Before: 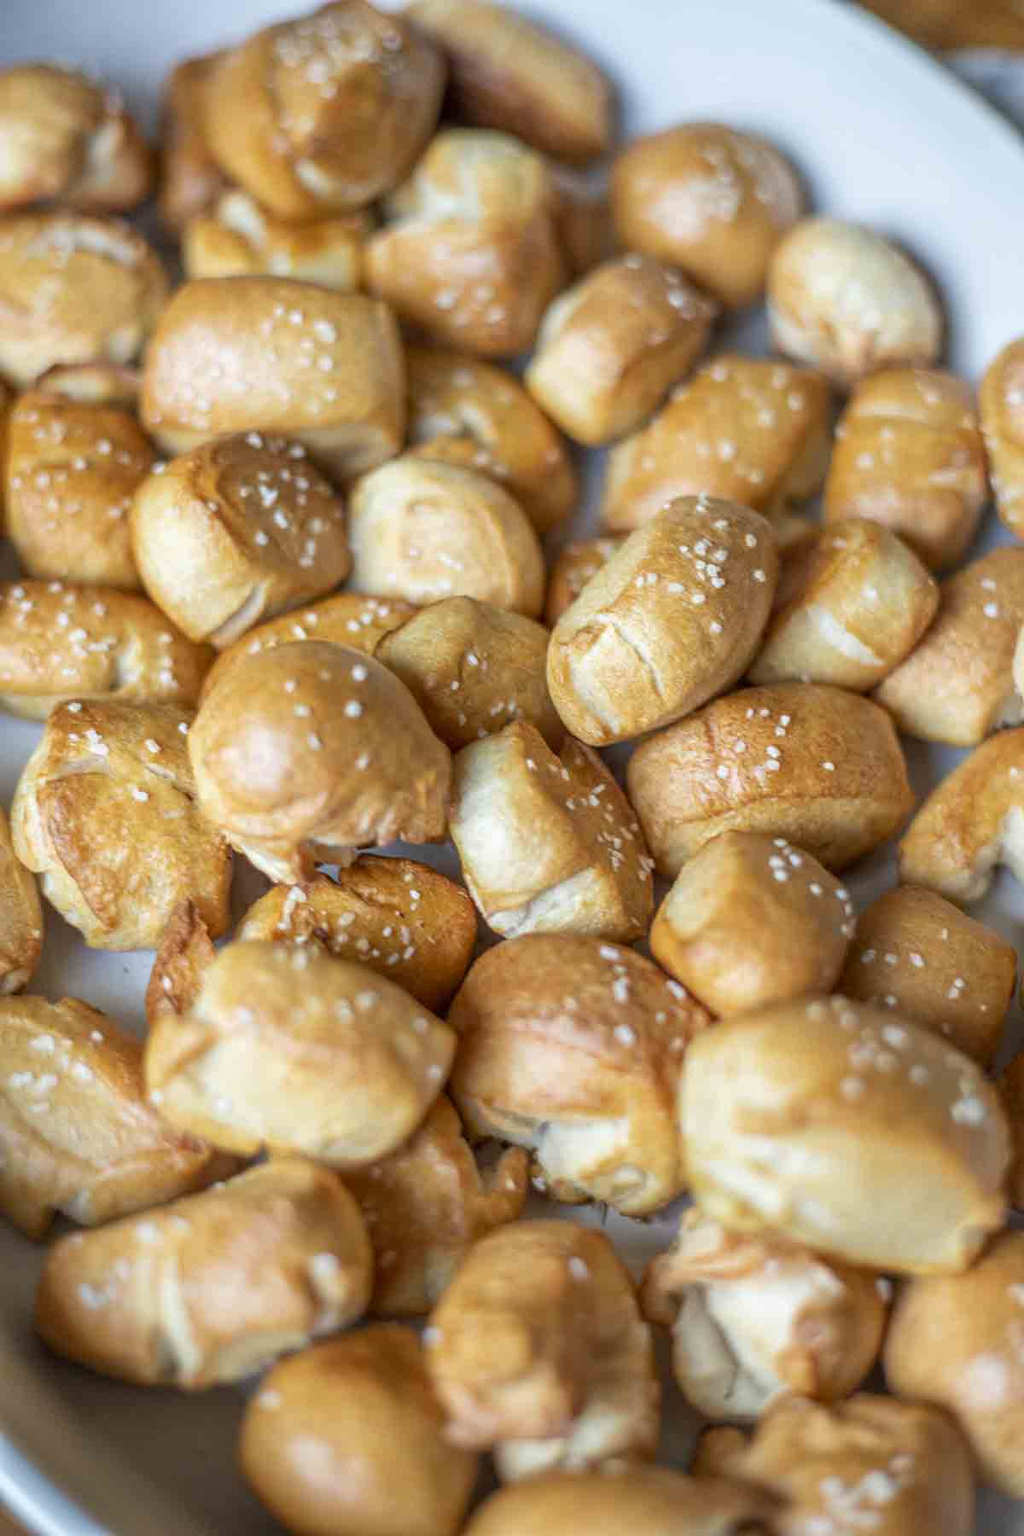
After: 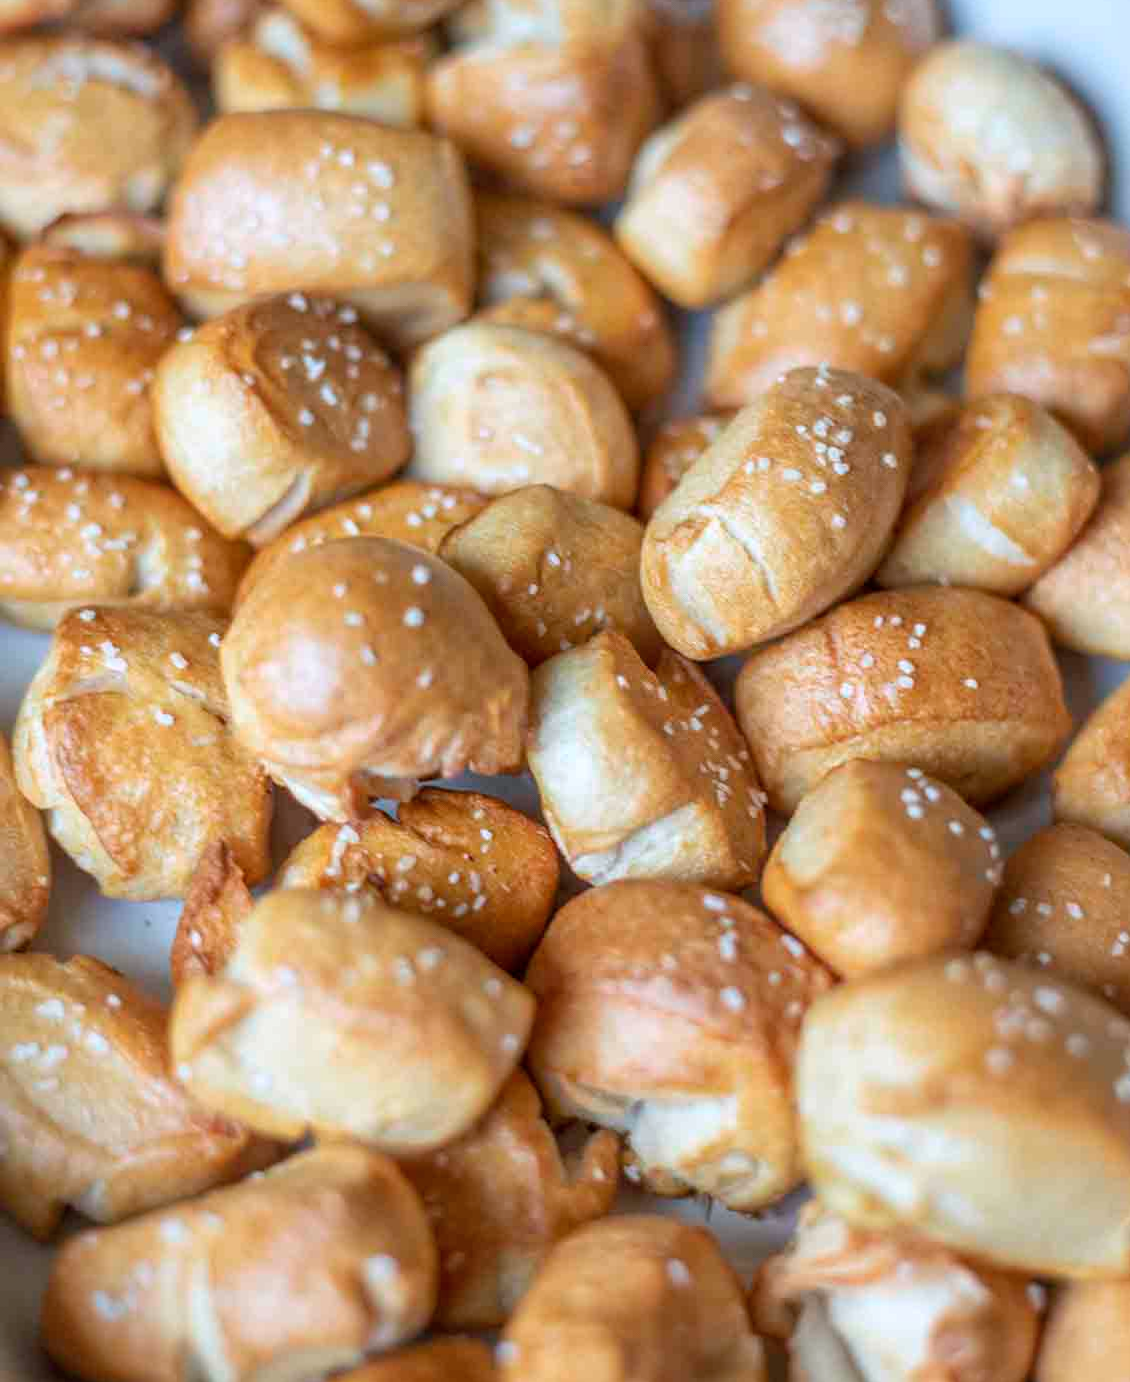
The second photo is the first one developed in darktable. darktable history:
crop and rotate: angle 0.052°, top 11.871%, right 5.675%, bottom 11.198%
color correction: highlights a* -0.84, highlights b* -8.95
